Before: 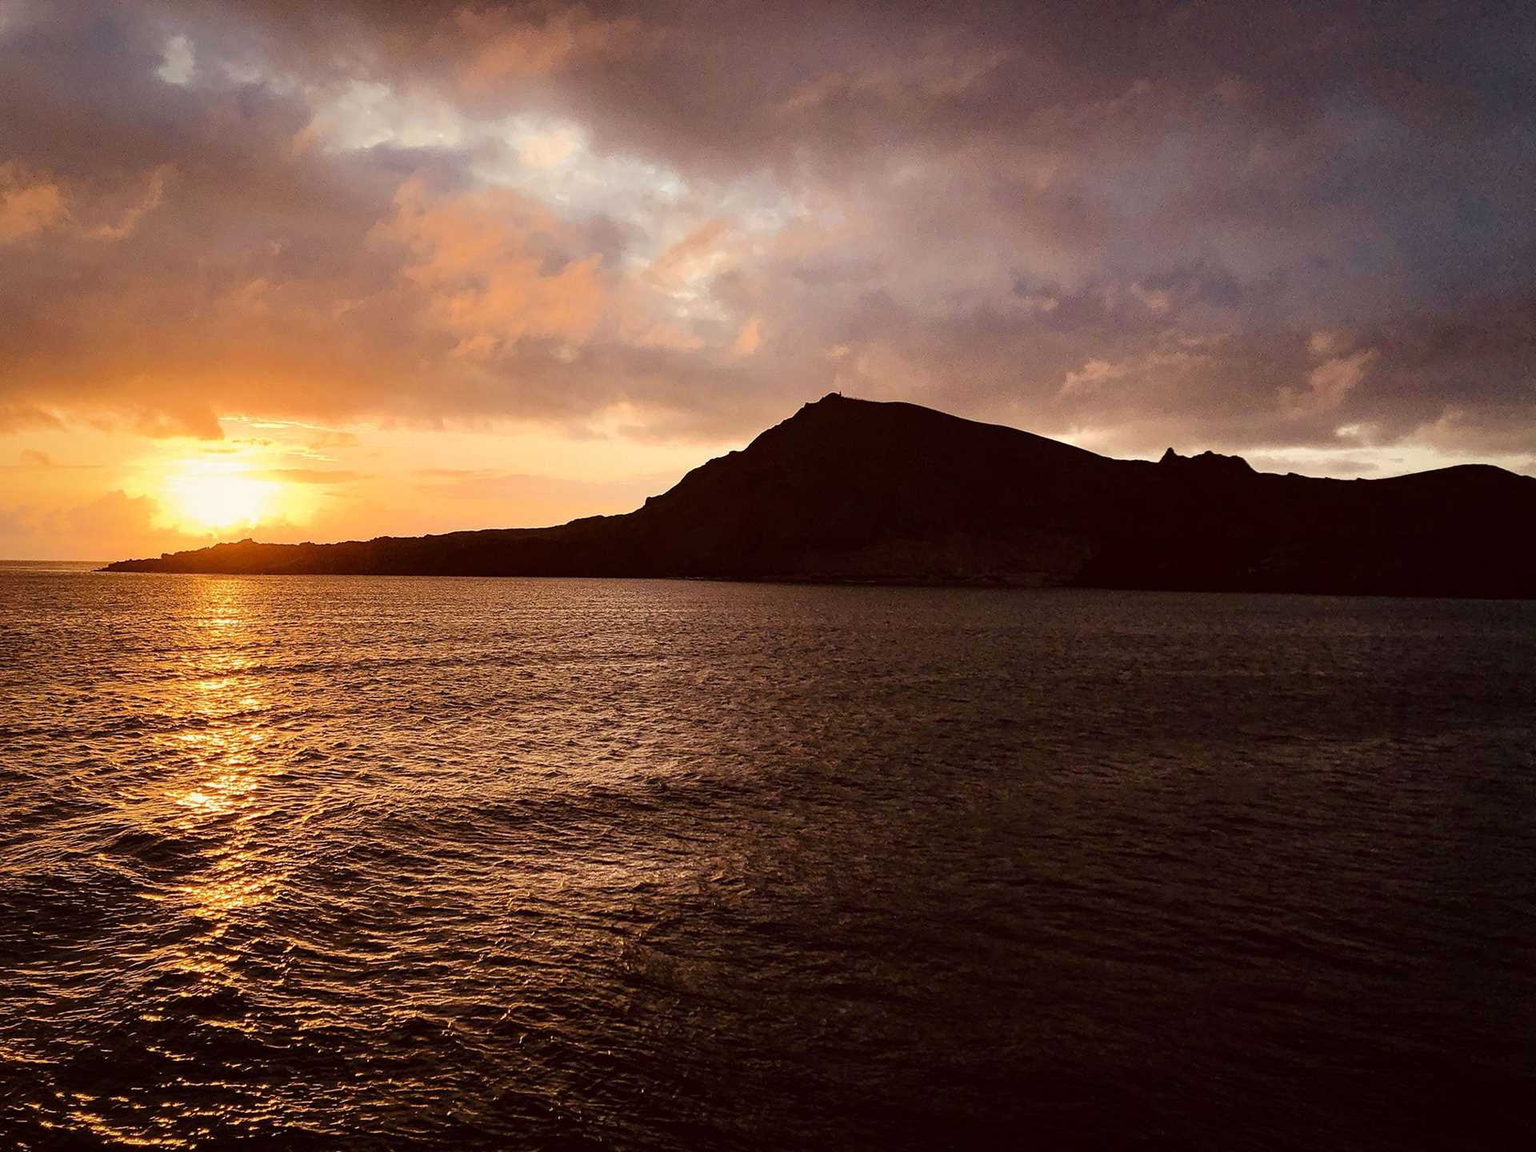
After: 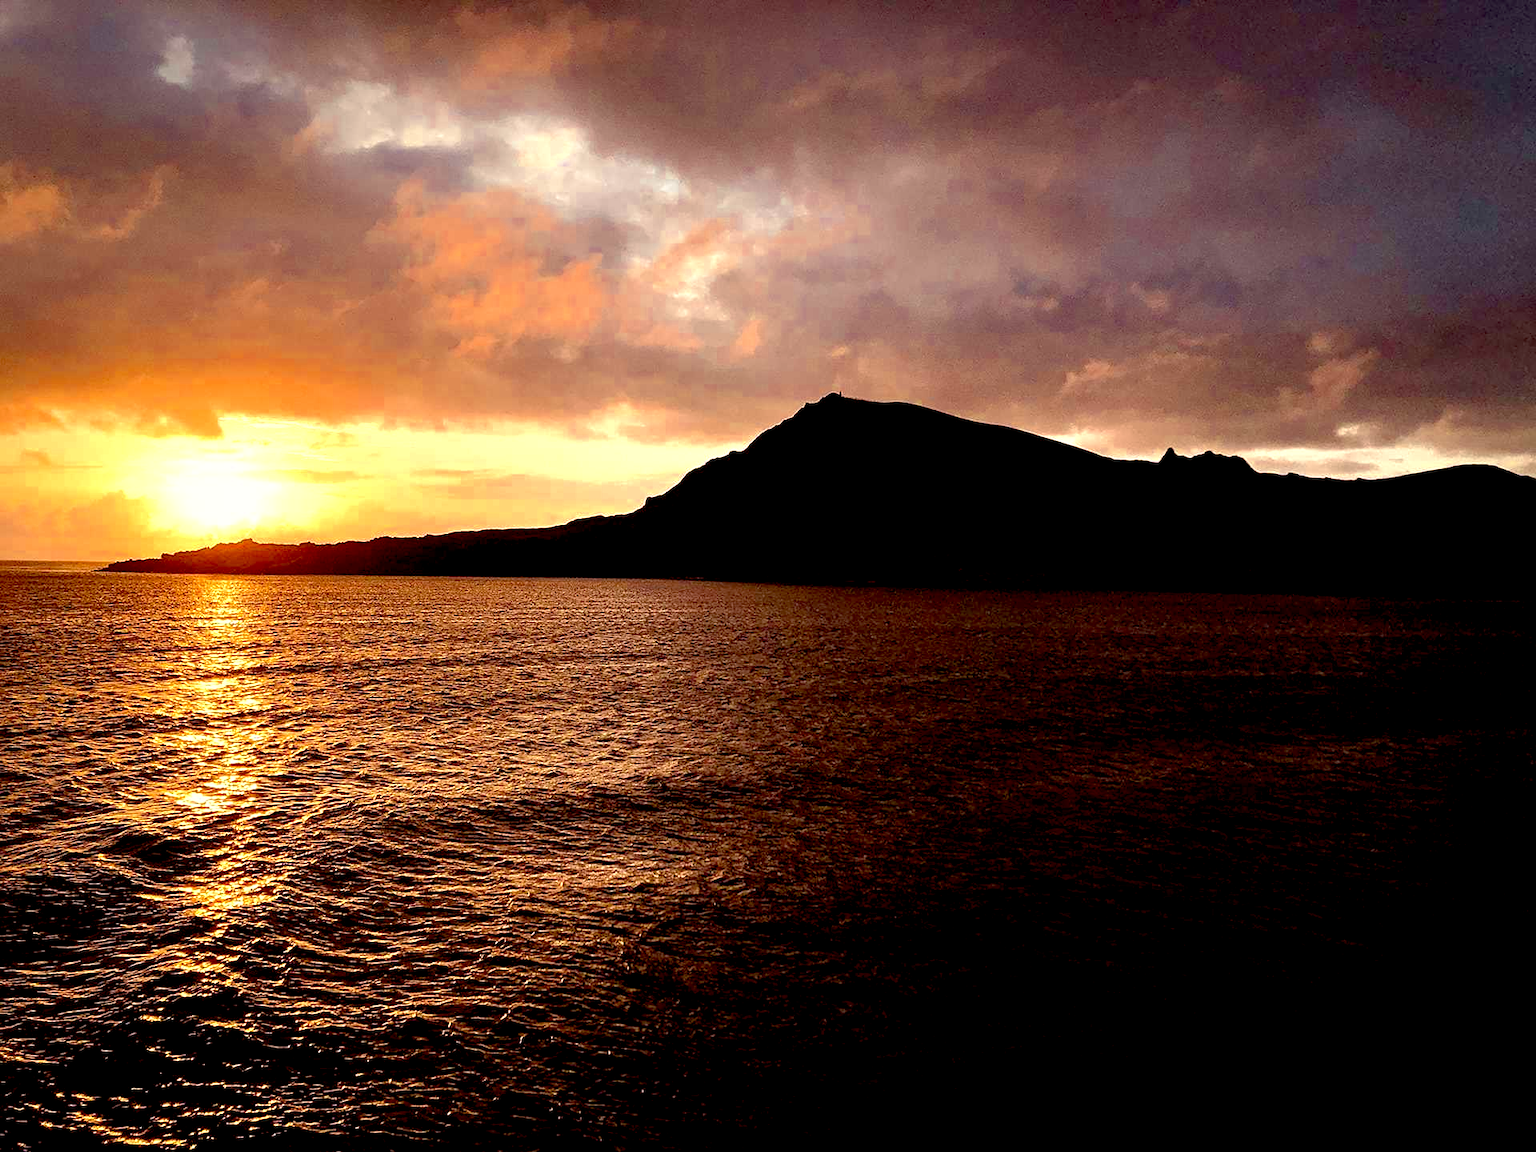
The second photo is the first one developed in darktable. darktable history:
color zones: curves: ch0 [(0.004, 0.305) (0.261, 0.623) (0.389, 0.399) (0.708, 0.571) (0.947, 0.34)]; ch1 [(0.025, 0.645) (0.229, 0.584) (0.326, 0.551) (0.484, 0.262) (0.757, 0.643)]
base curve: curves: ch0 [(0.017, 0) (0.425, 0.441) (0.844, 0.933) (1, 1)], preserve colors none
sharpen: amount 0.209
